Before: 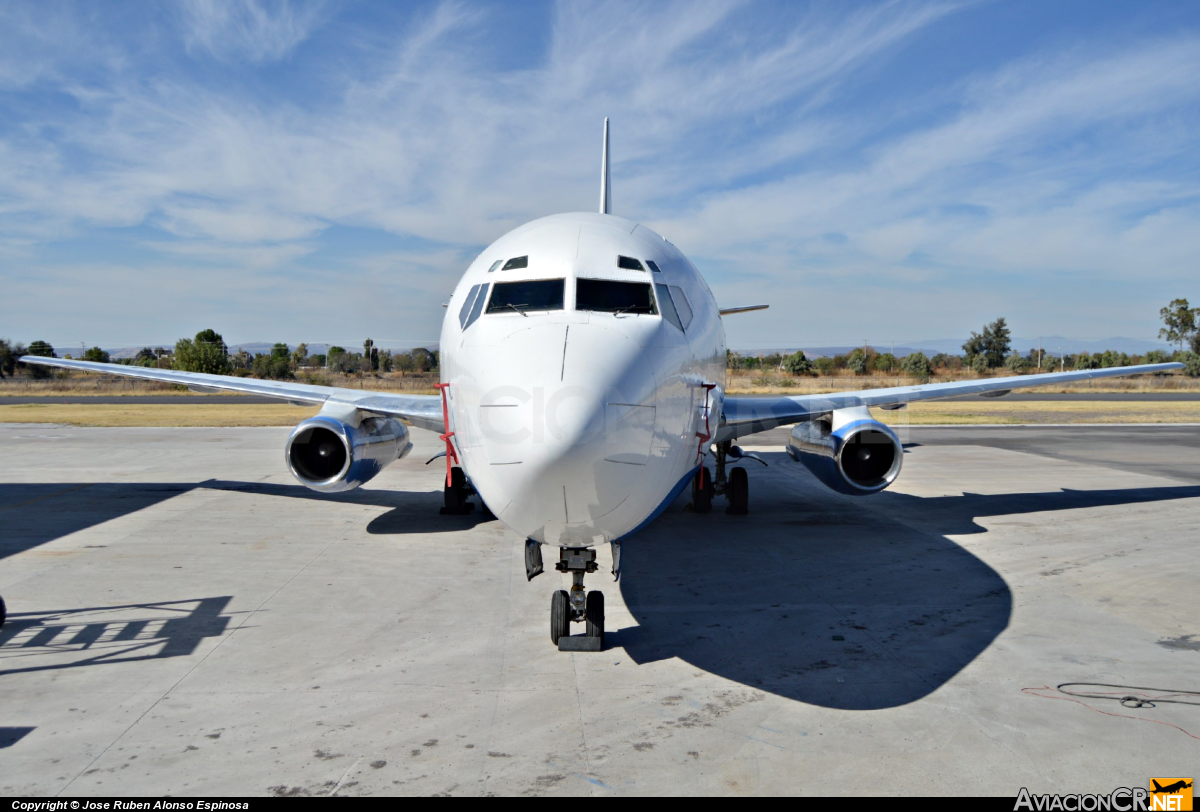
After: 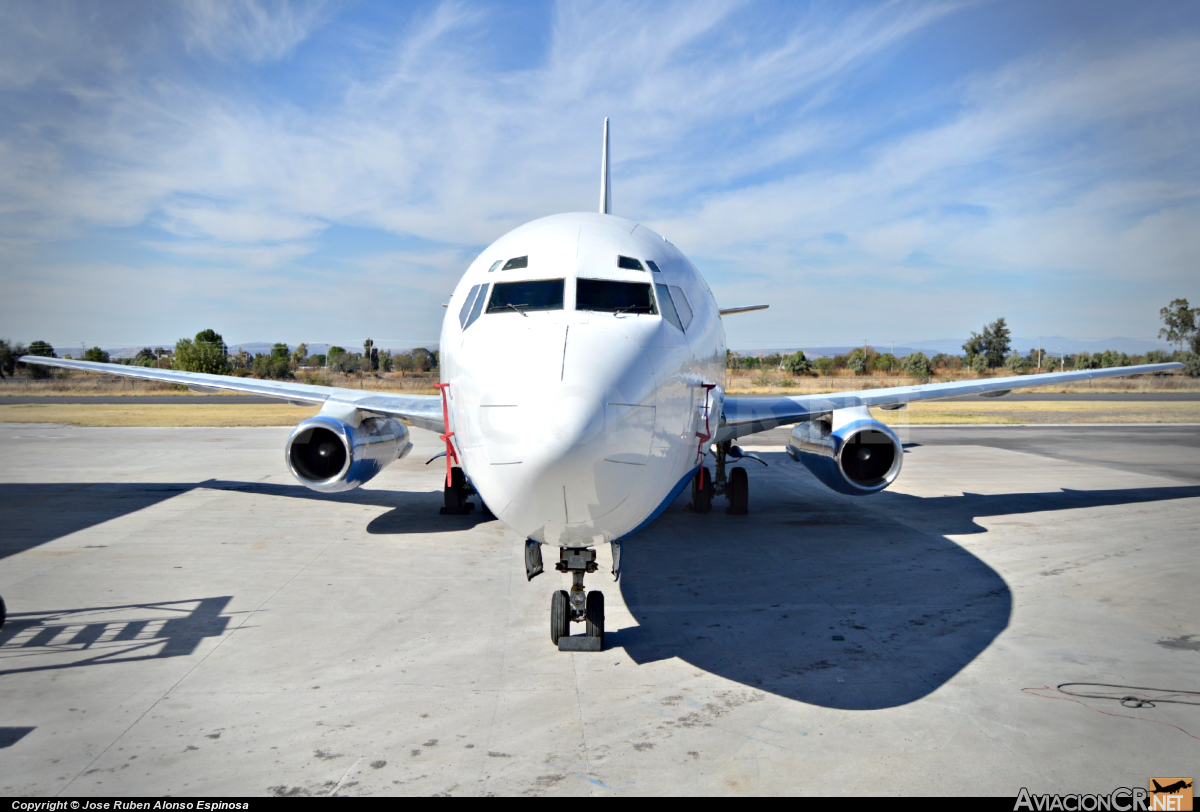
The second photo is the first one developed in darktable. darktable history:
levels: white 99.9%, levels [0, 0.478, 1]
vignetting: fall-off start 76.3%, fall-off radius 28.01%, brightness -0.411, saturation -0.3, width/height ratio 0.966, unbound false
exposure: exposure 0.296 EV, compensate highlight preservation false
